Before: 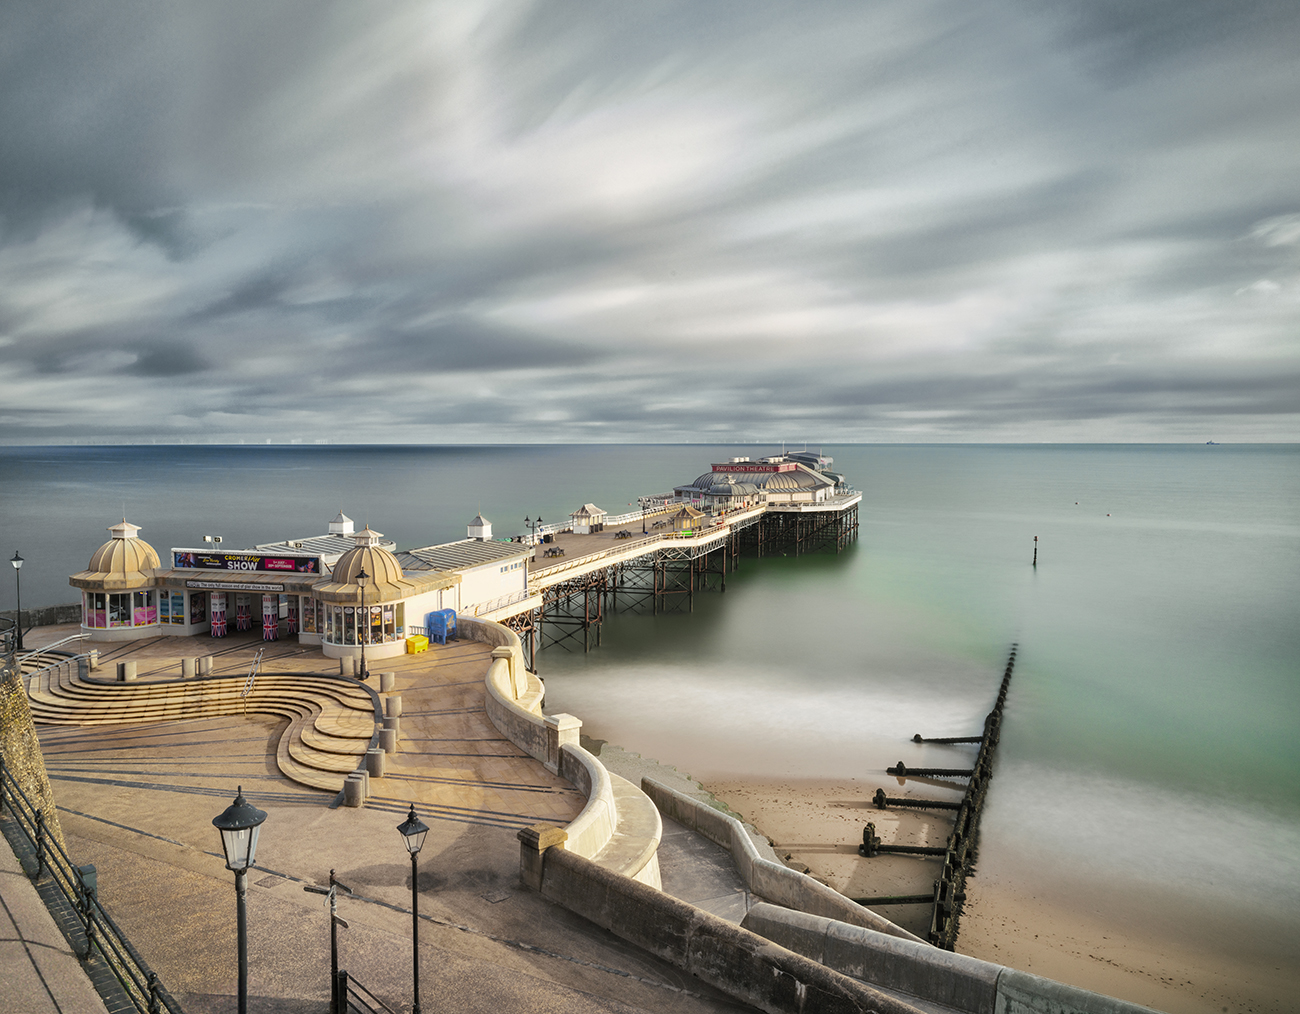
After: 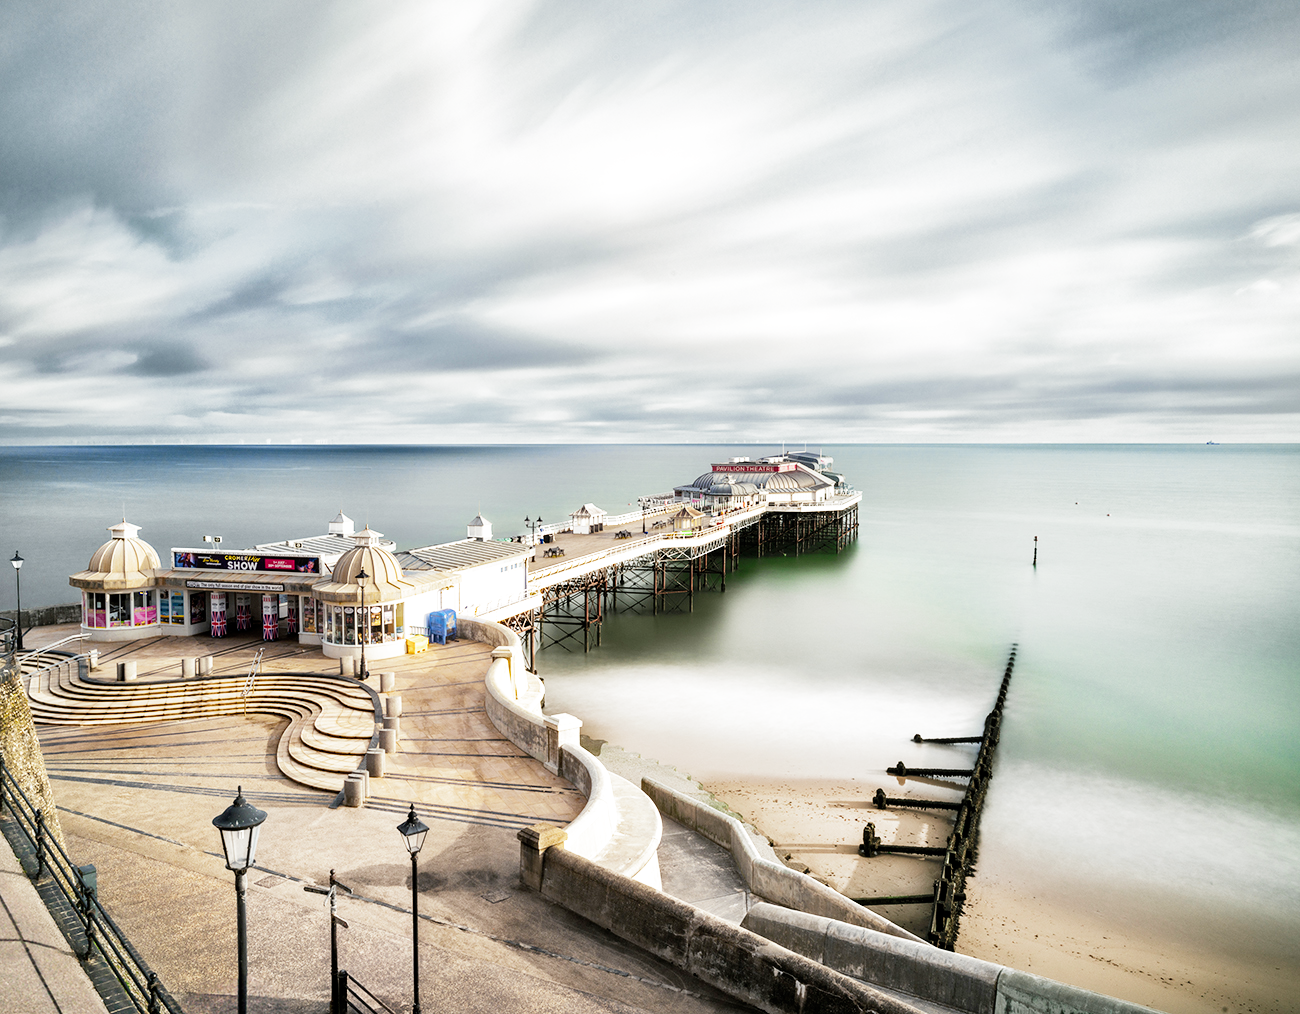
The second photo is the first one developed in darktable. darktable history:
contrast brightness saturation: saturation -0.17
filmic rgb: middle gray luminance 10%, black relative exposure -8.61 EV, white relative exposure 3.3 EV, threshold 6 EV, target black luminance 0%, hardness 5.2, latitude 44.69%, contrast 1.302, highlights saturation mix 5%, shadows ↔ highlights balance 24.64%, add noise in highlights 0, preserve chrominance no, color science v3 (2019), use custom middle-gray values true, iterations of high-quality reconstruction 0, contrast in highlights soft, enable highlight reconstruction true
color correction: saturation 1.11
